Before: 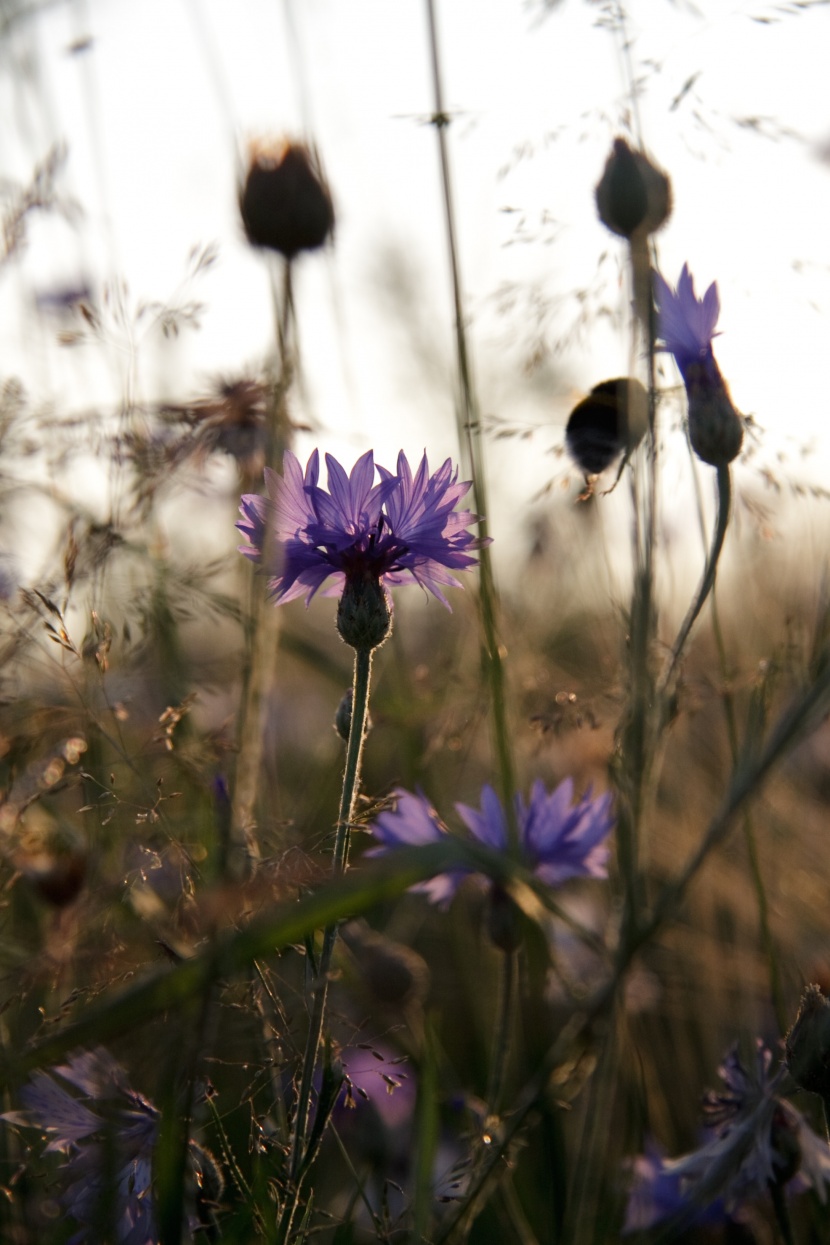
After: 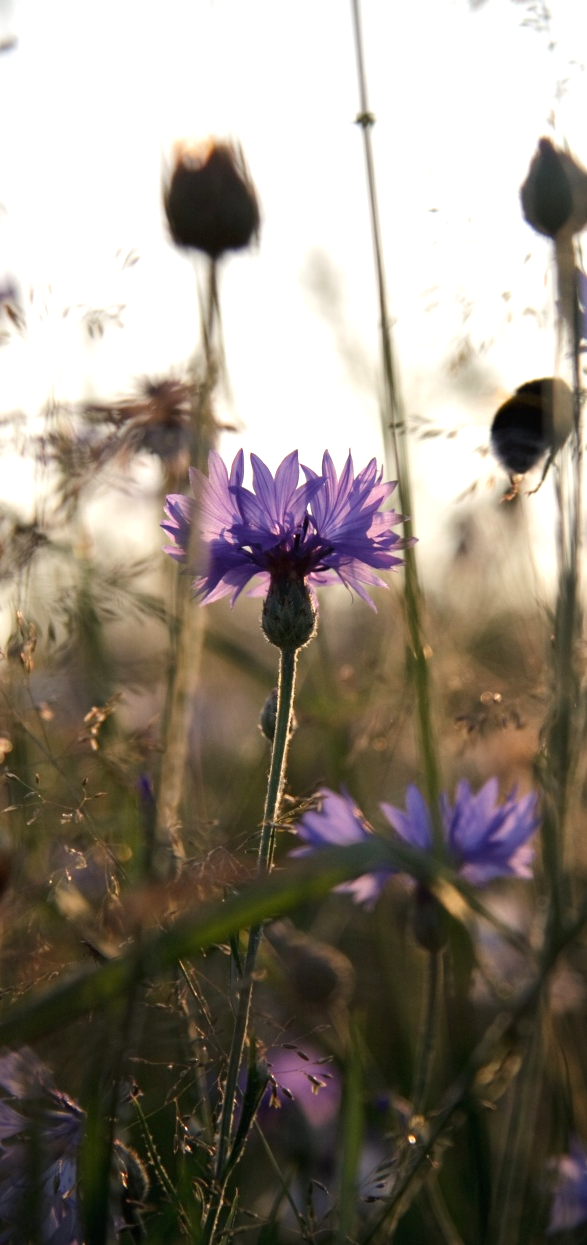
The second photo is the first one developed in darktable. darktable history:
crop and rotate: left 9.061%, right 20.142%
exposure: black level correction 0, exposure 0.5 EV, compensate highlight preservation false
vignetting: fall-off start 91.19%
